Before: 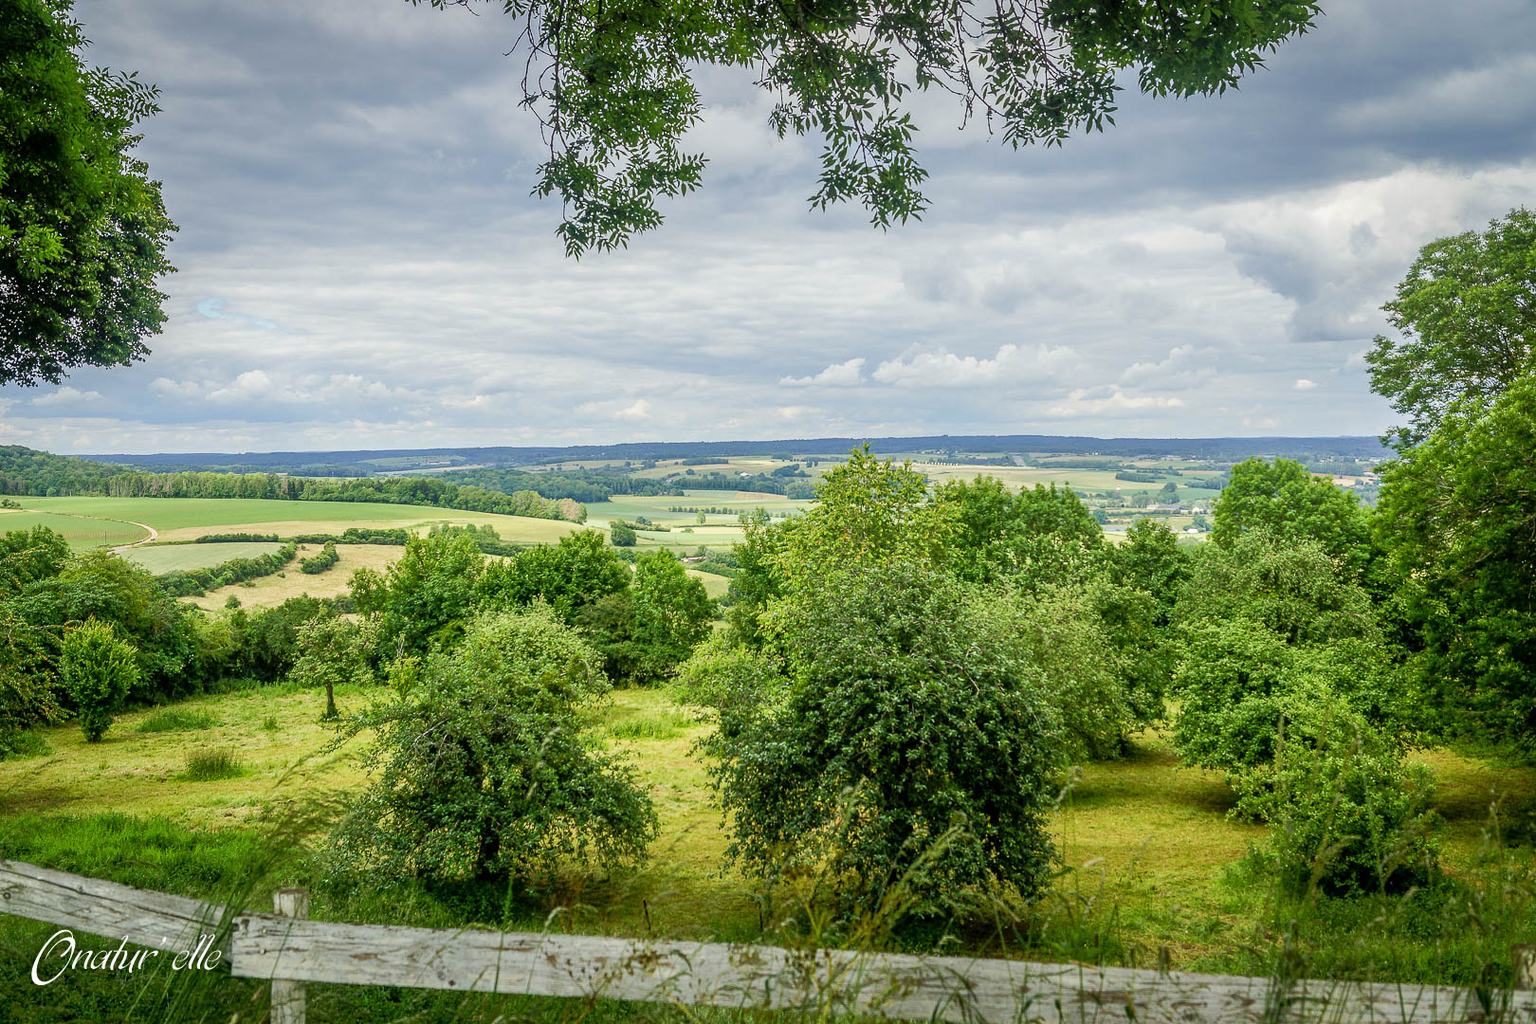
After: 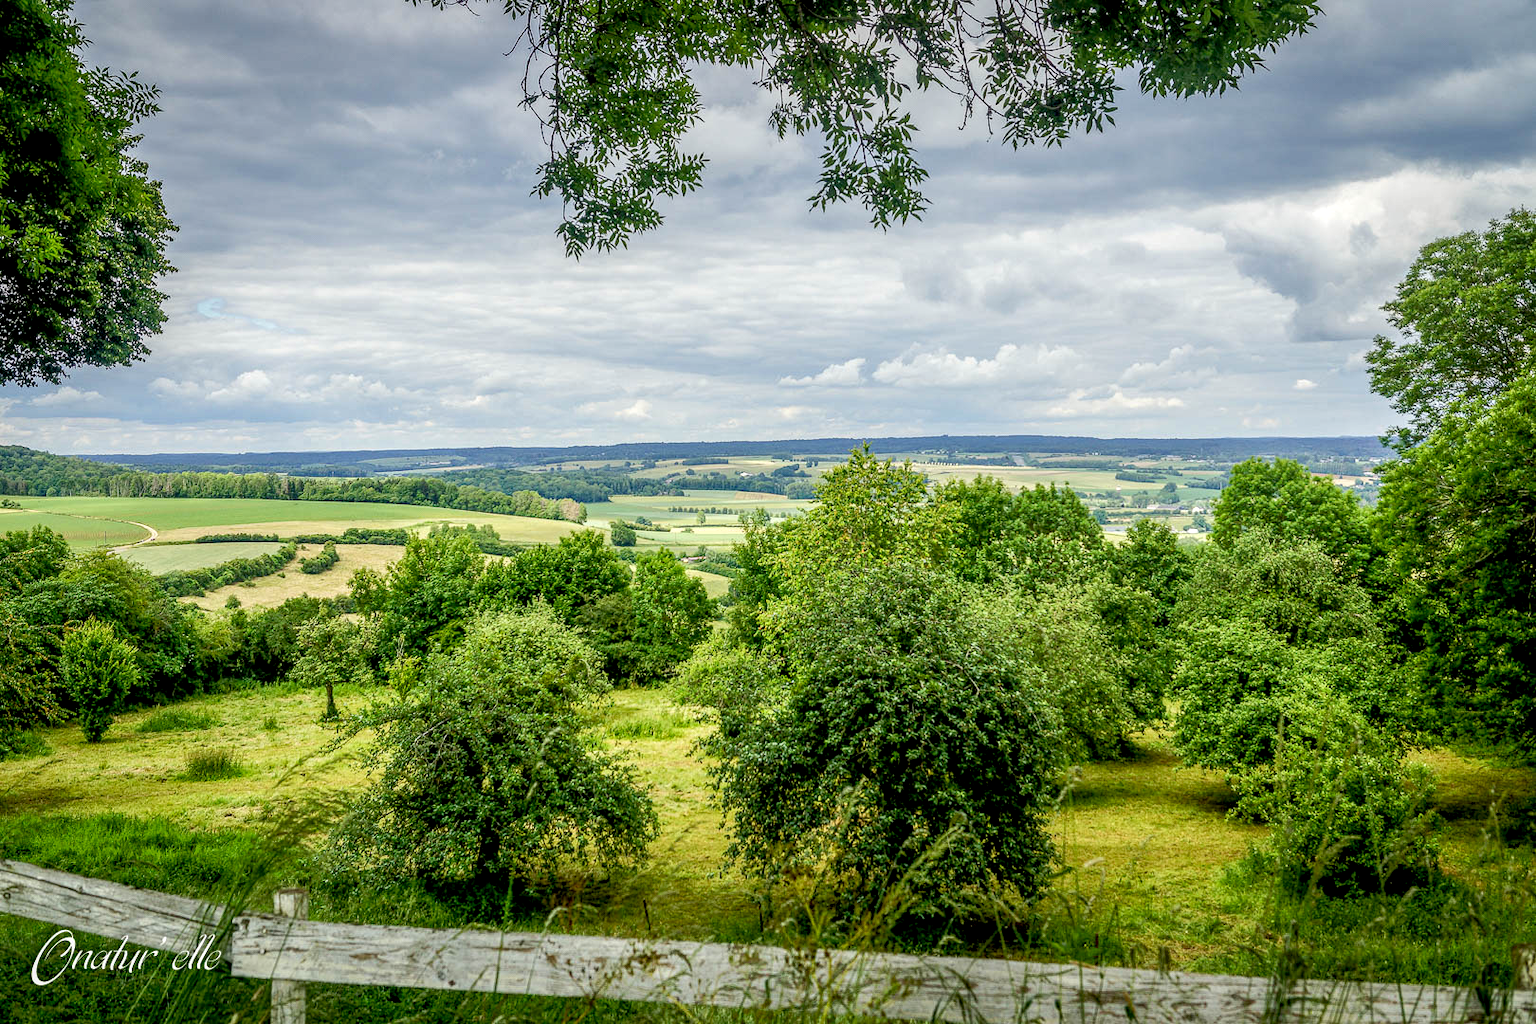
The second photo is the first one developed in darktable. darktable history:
local contrast: on, module defaults
exposure: black level correction 0.009, exposure 0.119 EV, compensate highlight preservation false
